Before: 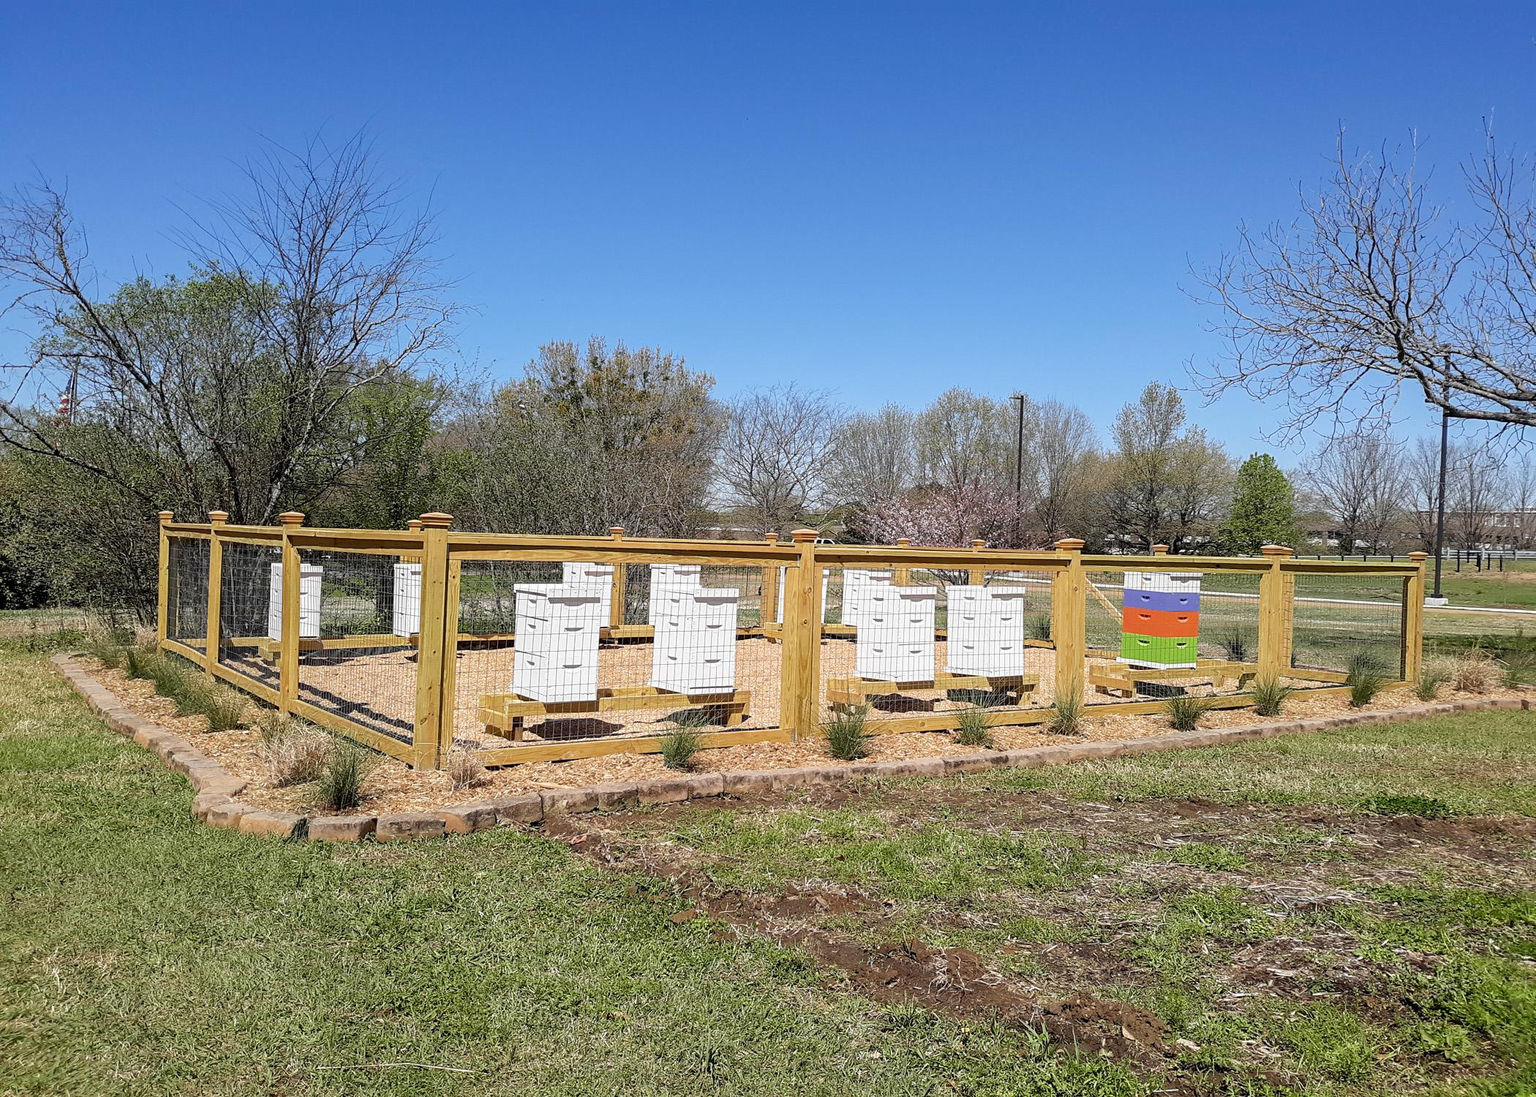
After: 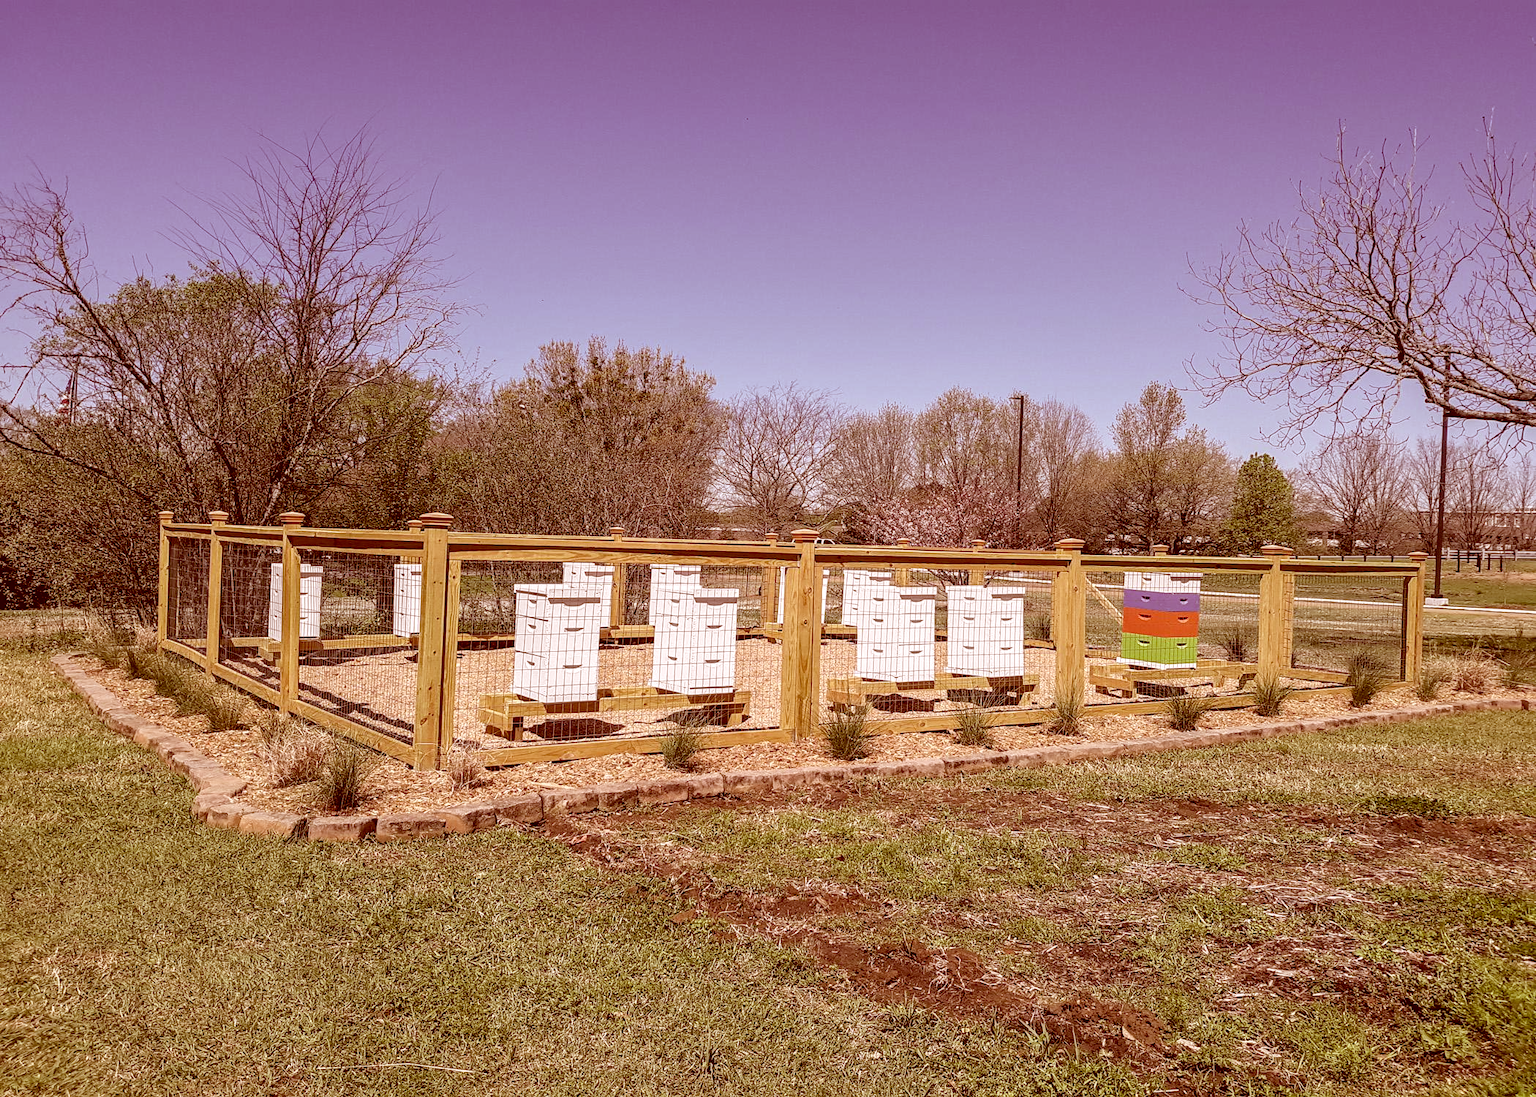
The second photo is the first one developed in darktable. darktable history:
local contrast: detail 130%
color correction: highlights a* 9.03, highlights b* 8.71, shadows a* 40, shadows b* 40, saturation 0.8
shadows and highlights: shadows 37.27, highlights -28.18, soften with gaussian
white balance: red 0.925, blue 1.046
exposure: compensate exposure bias true, compensate highlight preservation false
